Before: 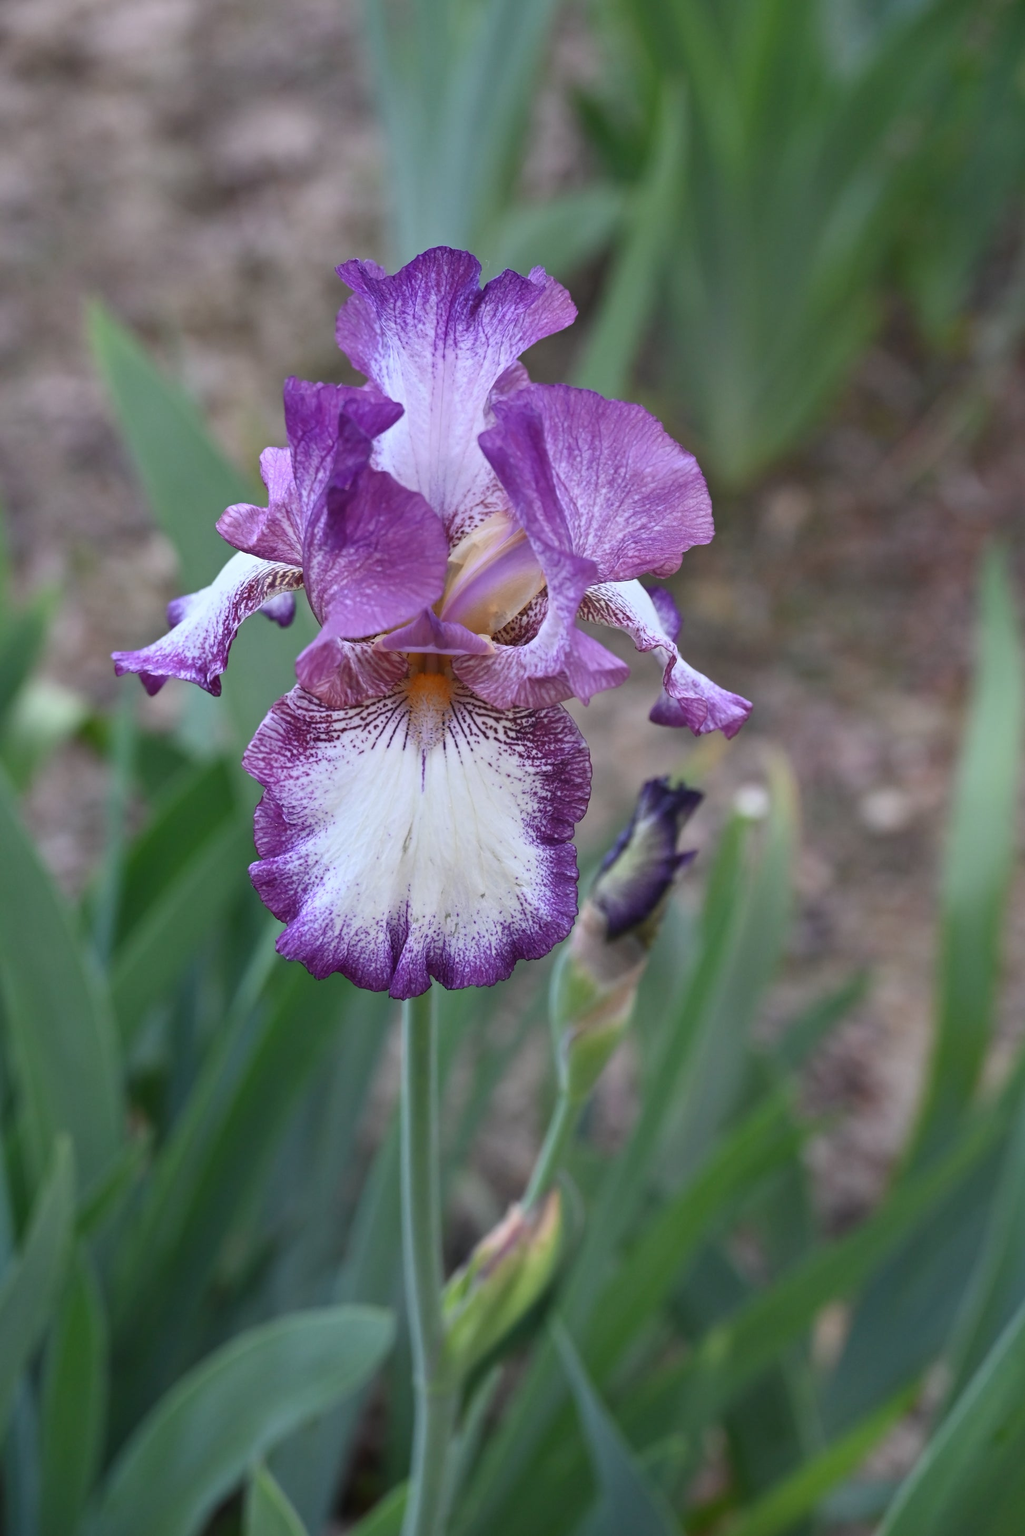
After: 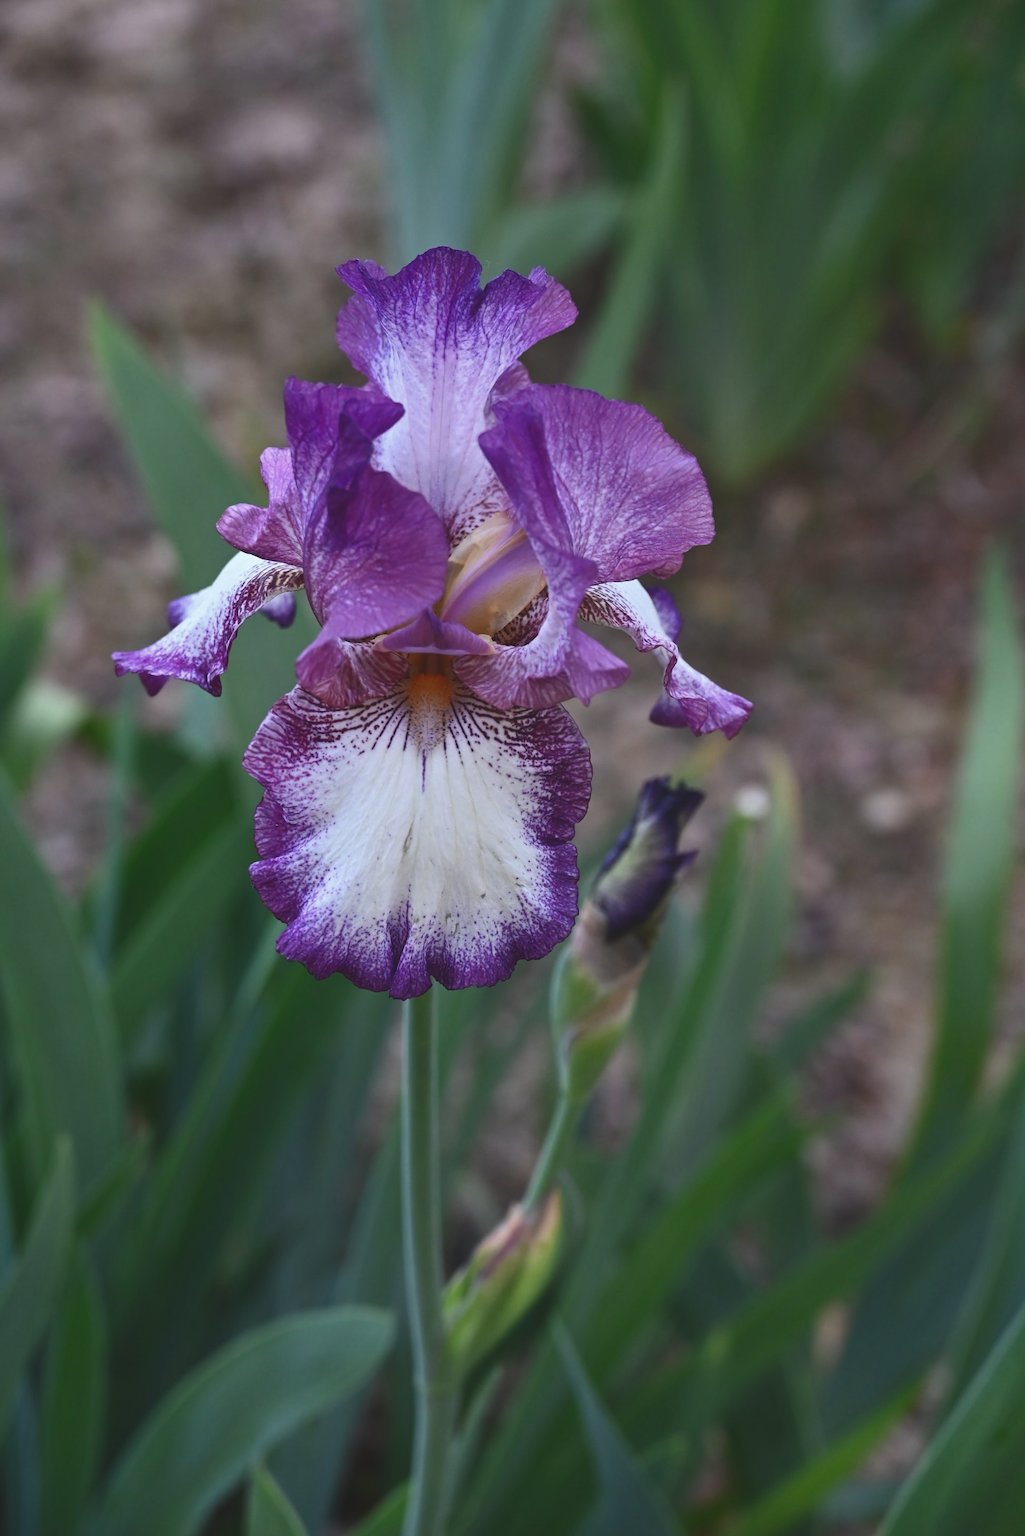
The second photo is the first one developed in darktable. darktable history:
exposure: black level correction -0.028, compensate highlight preservation false
contrast brightness saturation: brightness -0.2, saturation 0.08
